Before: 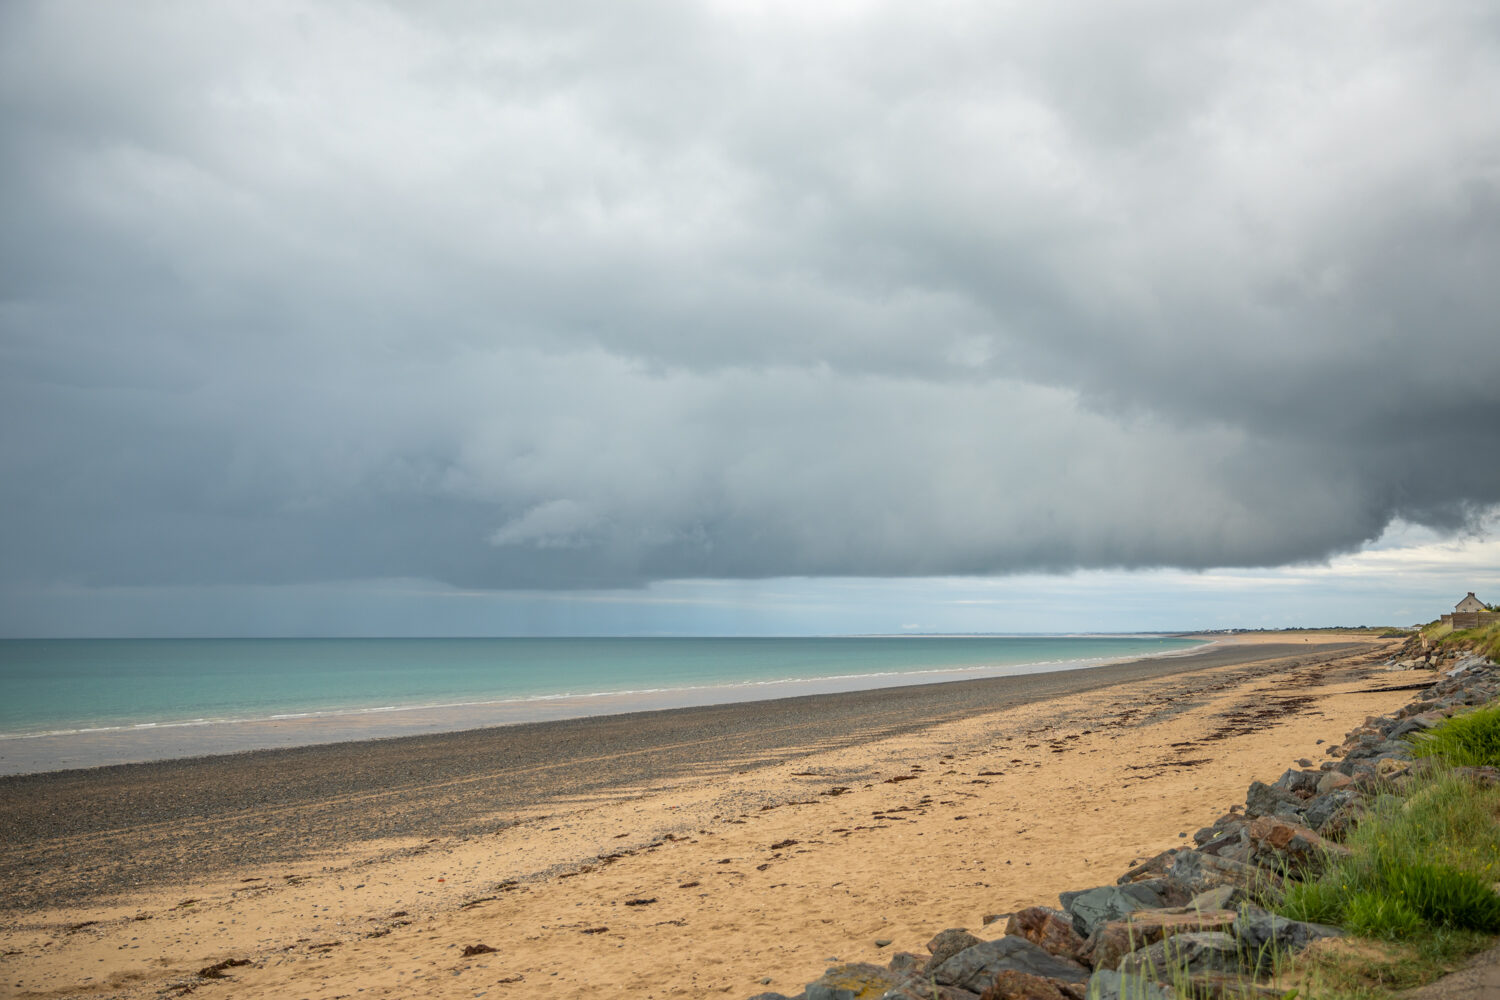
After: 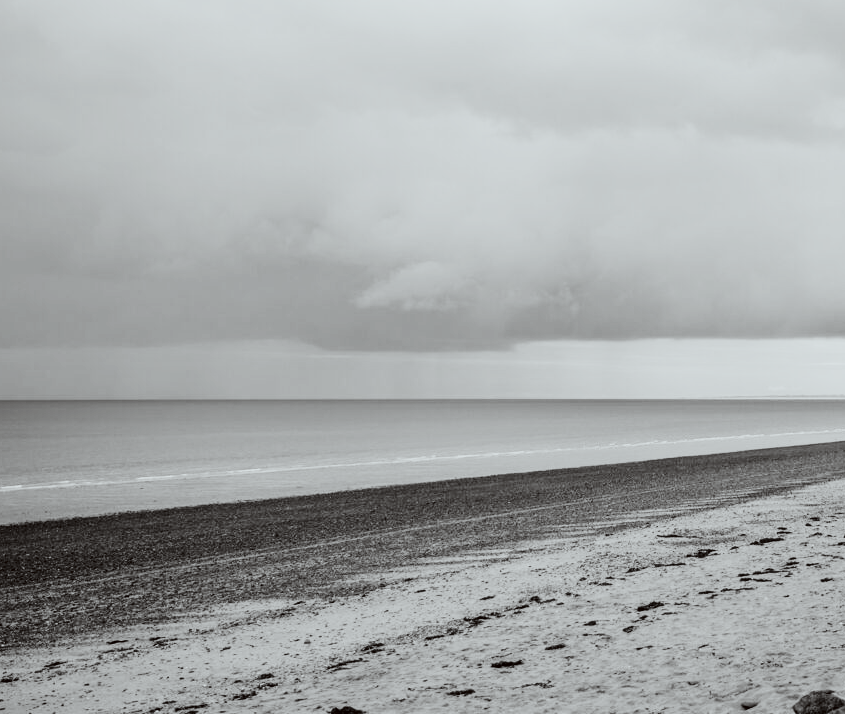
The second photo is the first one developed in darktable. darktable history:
crop: left 8.966%, top 23.852%, right 34.699%, bottom 4.703%
white balance: red 0.924, blue 1.095
color correction: highlights a* -2.73, highlights b* -2.09, shadows a* 2.41, shadows b* 2.73
contrast brightness saturation: contrast 0.28
haze removal: strength -0.1, adaptive false
color calibration: output gray [0.18, 0.41, 0.41, 0], gray › normalize channels true, illuminant same as pipeline (D50), adaptation XYZ, x 0.346, y 0.359, gamut compression 0
filmic rgb: black relative exposure -2.85 EV, white relative exposure 4.56 EV, hardness 1.77, contrast 1.25, preserve chrominance no, color science v5 (2021)
